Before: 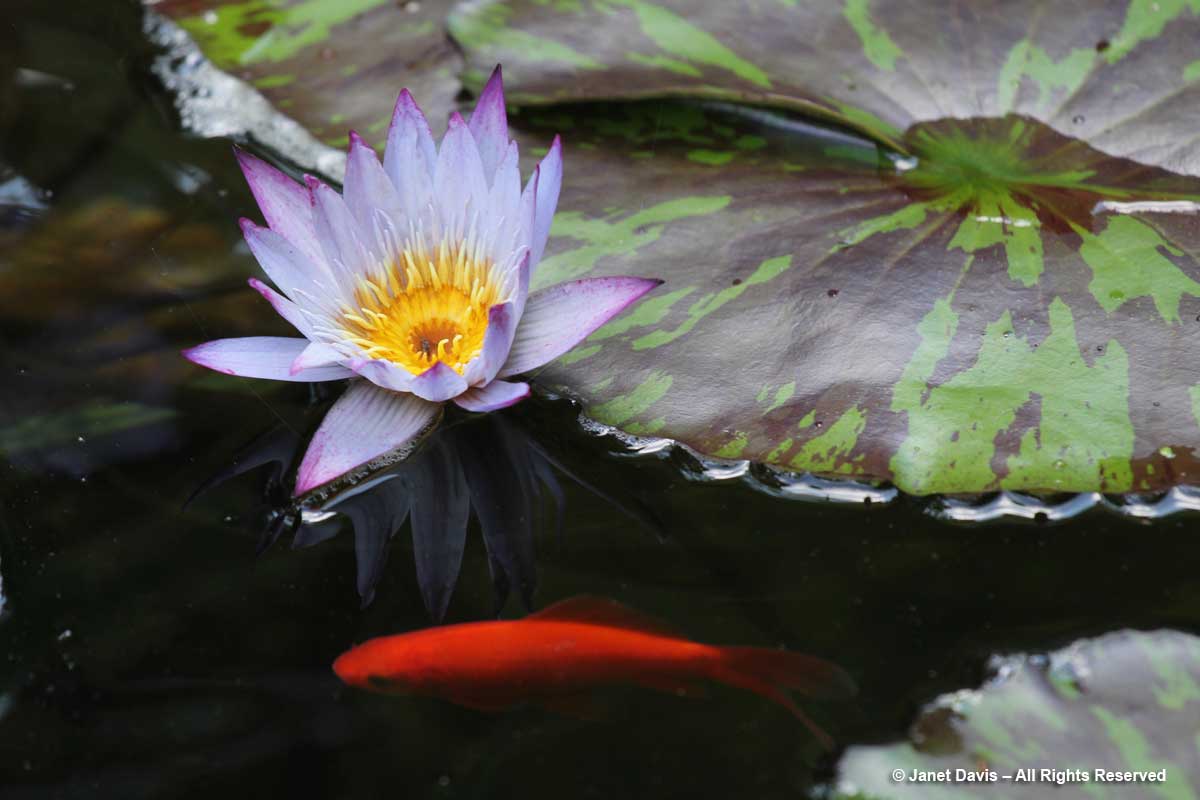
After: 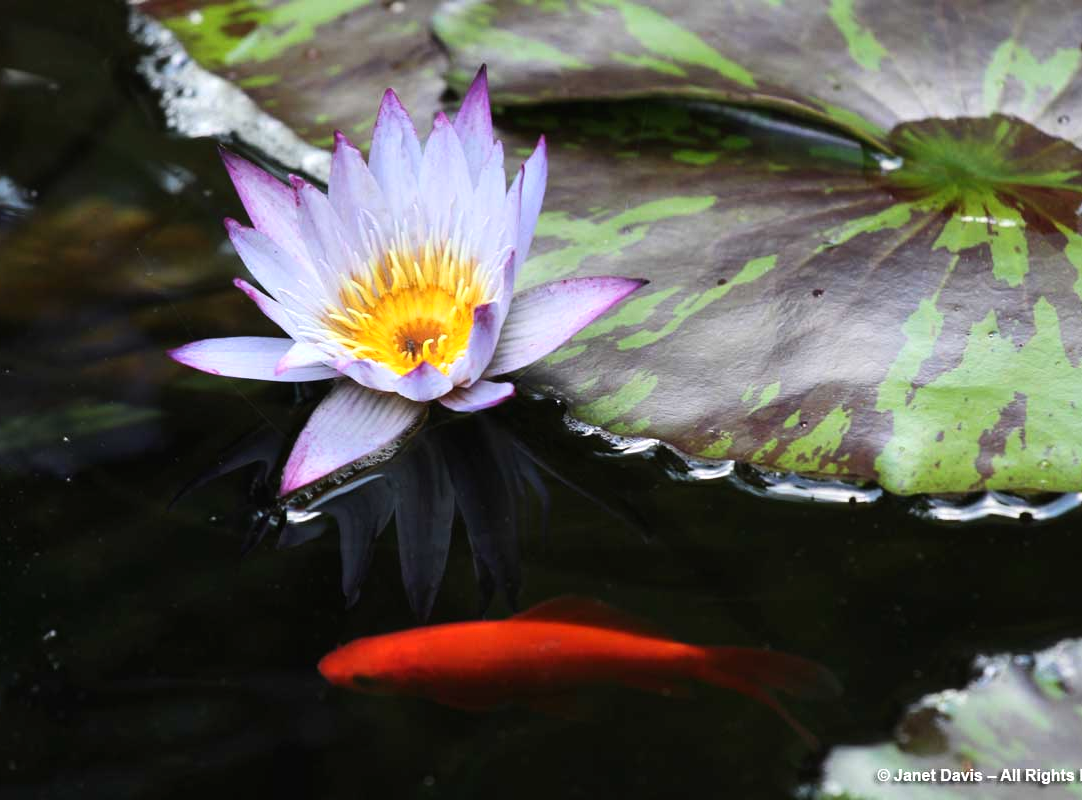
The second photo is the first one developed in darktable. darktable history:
crop and rotate: left 1.308%, right 8.499%
tone equalizer: -8 EV -0.44 EV, -7 EV -0.397 EV, -6 EV -0.326 EV, -5 EV -0.198 EV, -3 EV 0.232 EV, -2 EV 0.332 EV, -1 EV 0.376 EV, +0 EV 0.442 EV, edges refinement/feathering 500, mask exposure compensation -1.57 EV, preserve details no
contrast brightness saturation: contrast 0.096, brightness 0.025, saturation 0.022
exposure: compensate exposure bias true, compensate highlight preservation false
